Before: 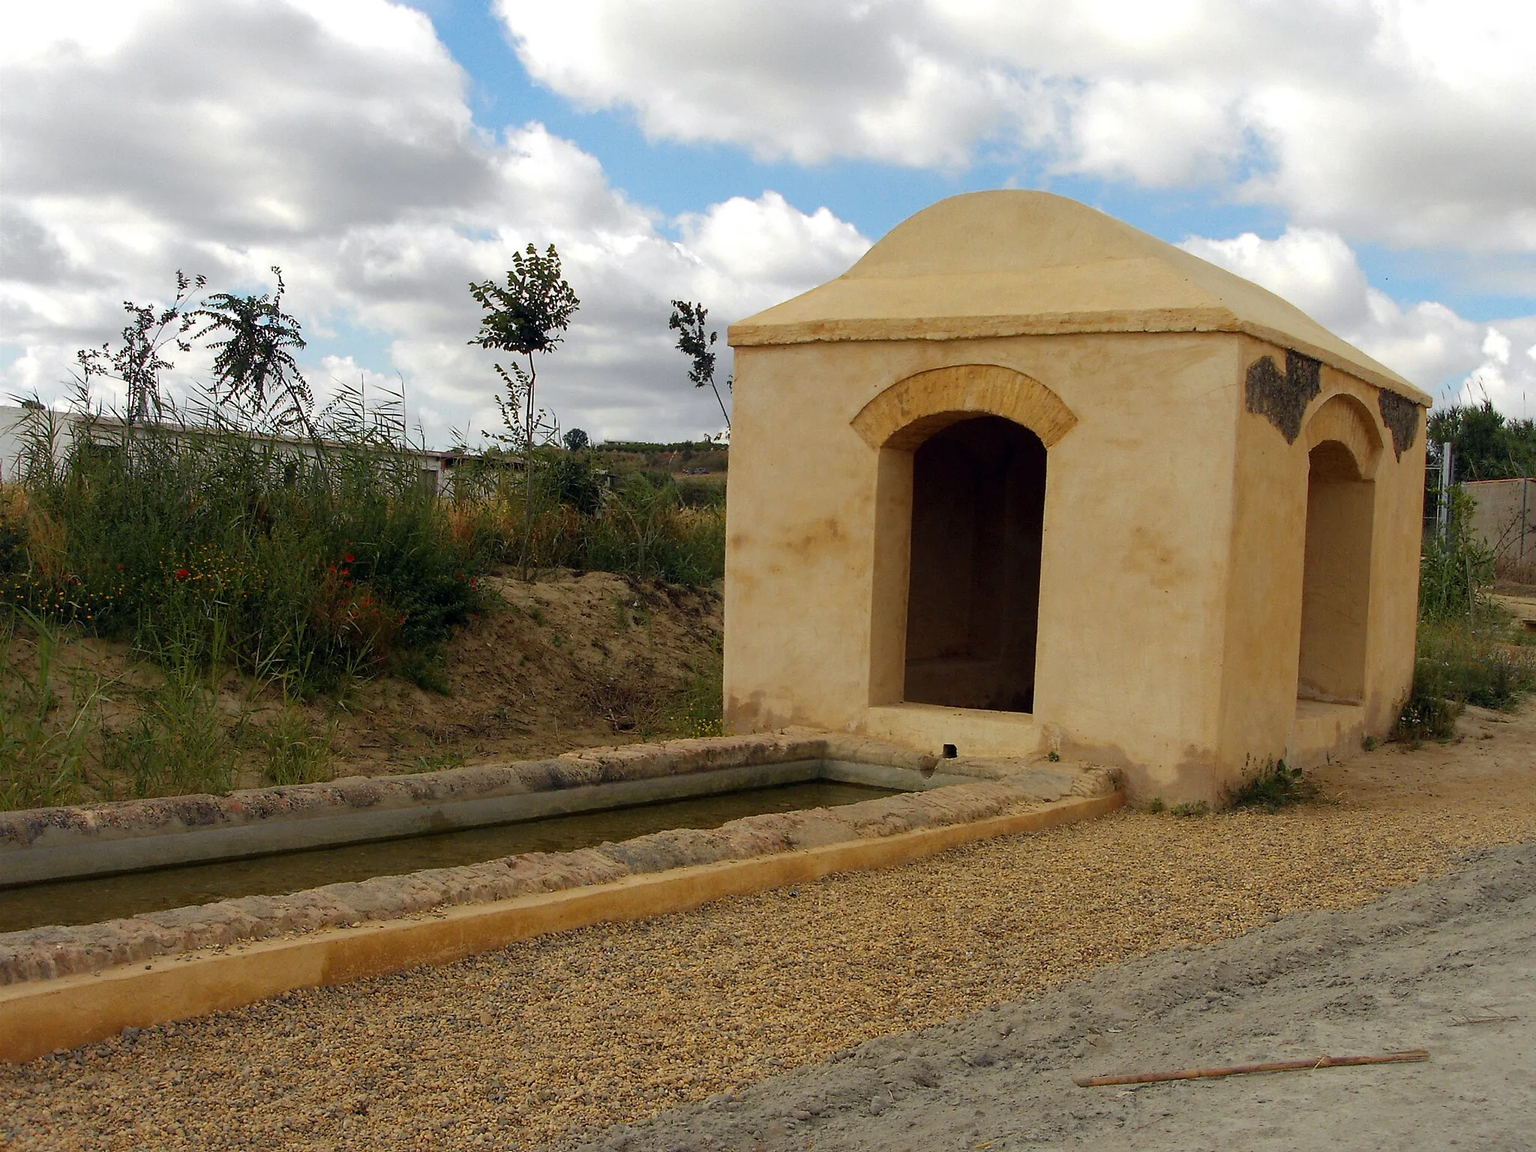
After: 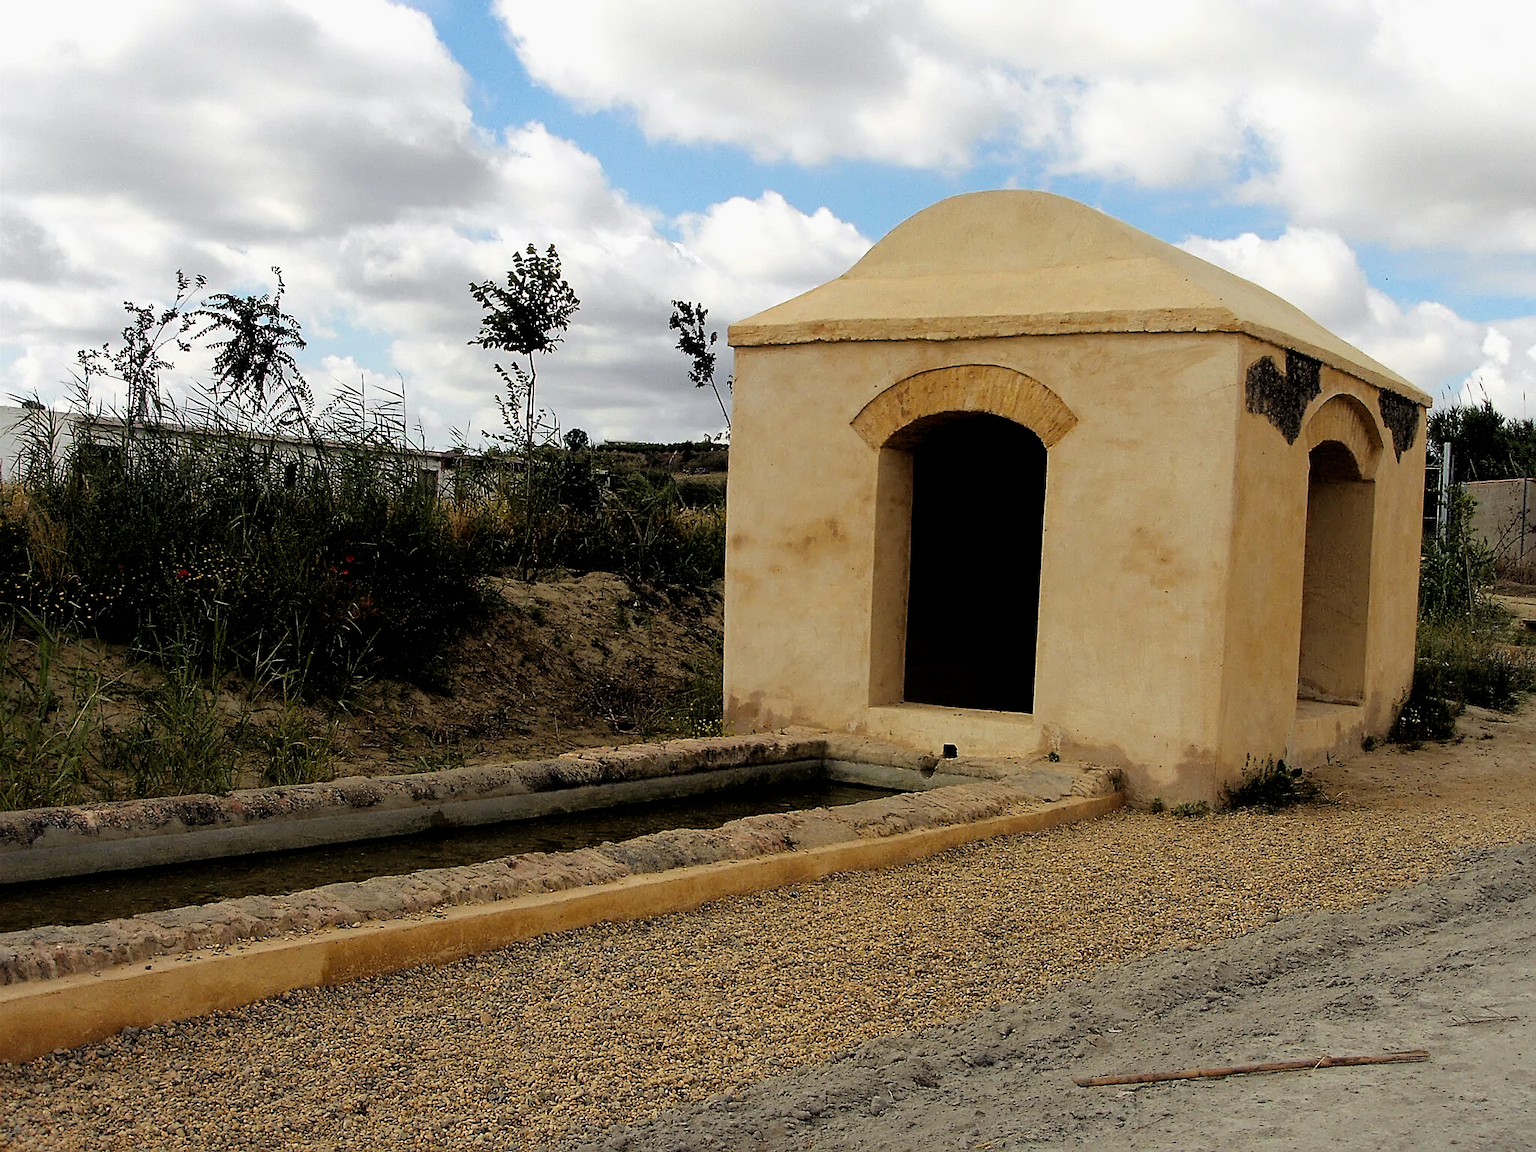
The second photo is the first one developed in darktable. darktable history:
sharpen: on, module defaults
filmic rgb: black relative exposure -3.7 EV, white relative exposure 2.78 EV, dynamic range scaling -5.6%, hardness 3.04, iterations of high-quality reconstruction 10
